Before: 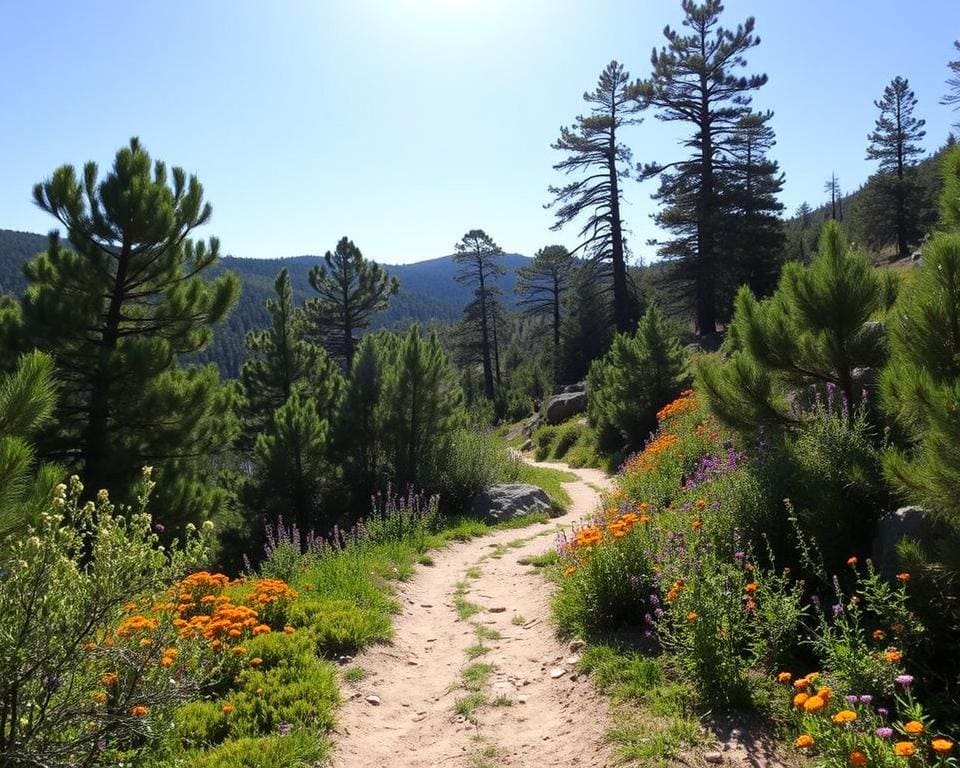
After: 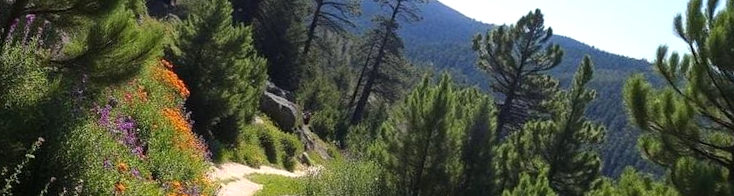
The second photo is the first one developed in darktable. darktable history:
exposure: exposure 0.3 EV, compensate highlight preservation false
crop and rotate: angle 16.12°, top 30.835%, bottom 35.653%
